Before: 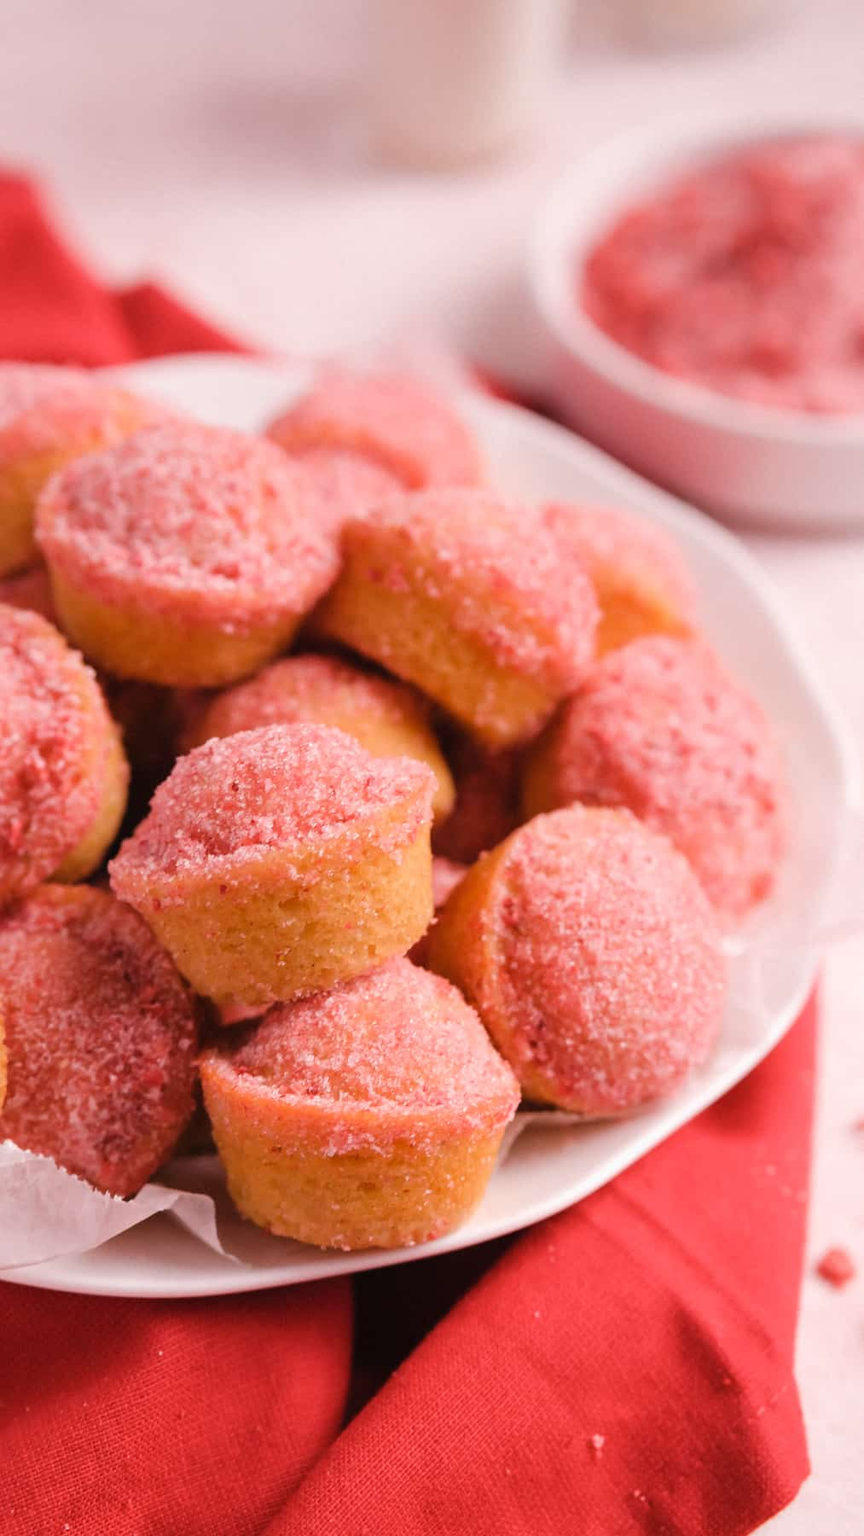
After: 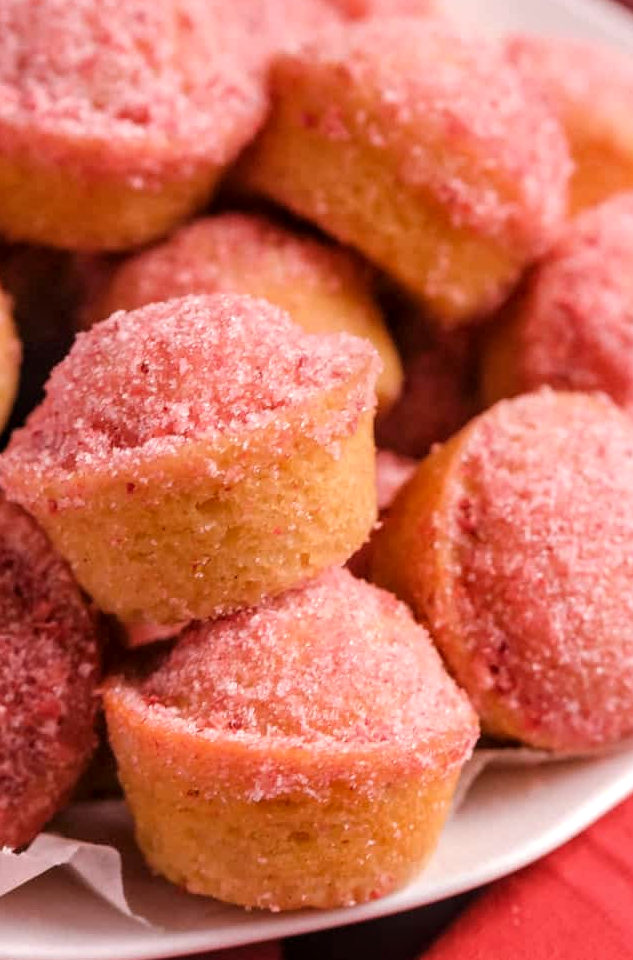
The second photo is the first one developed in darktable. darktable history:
local contrast: detail 130%
crop: left 12.983%, top 30.795%, right 24.461%, bottom 15.842%
